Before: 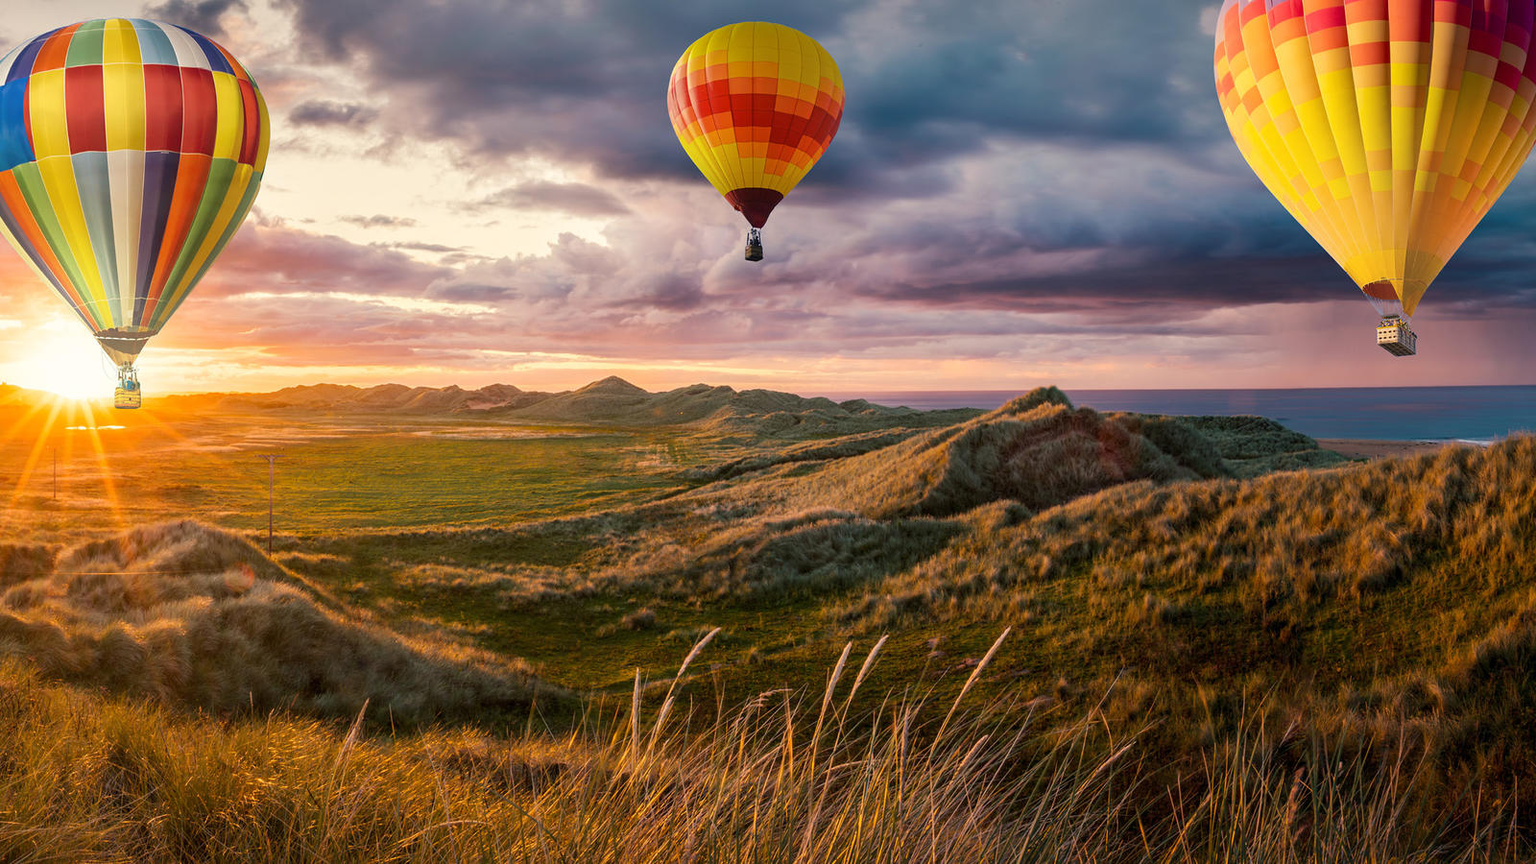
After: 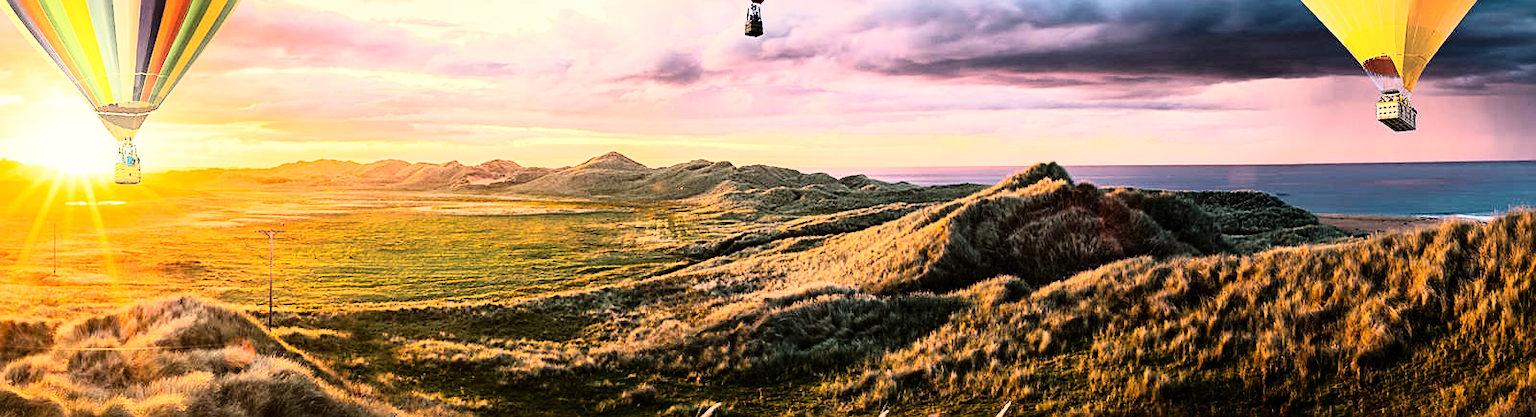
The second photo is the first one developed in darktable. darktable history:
rgb curve: curves: ch0 [(0, 0) (0.21, 0.15) (0.24, 0.21) (0.5, 0.75) (0.75, 0.96) (0.89, 0.99) (1, 1)]; ch1 [(0, 0.02) (0.21, 0.13) (0.25, 0.2) (0.5, 0.67) (0.75, 0.9) (0.89, 0.97) (1, 1)]; ch2 [(0, 0.02) (0.21, 0.13) (0.25, 0.2) (0.5, 0.67) (0.75, 0.9) (0.89, 0.97) (1, 1)], compensate middle gray true
sharpen: on, module defaults
crop and rotate: top 26.056%, bottom 25.543%
